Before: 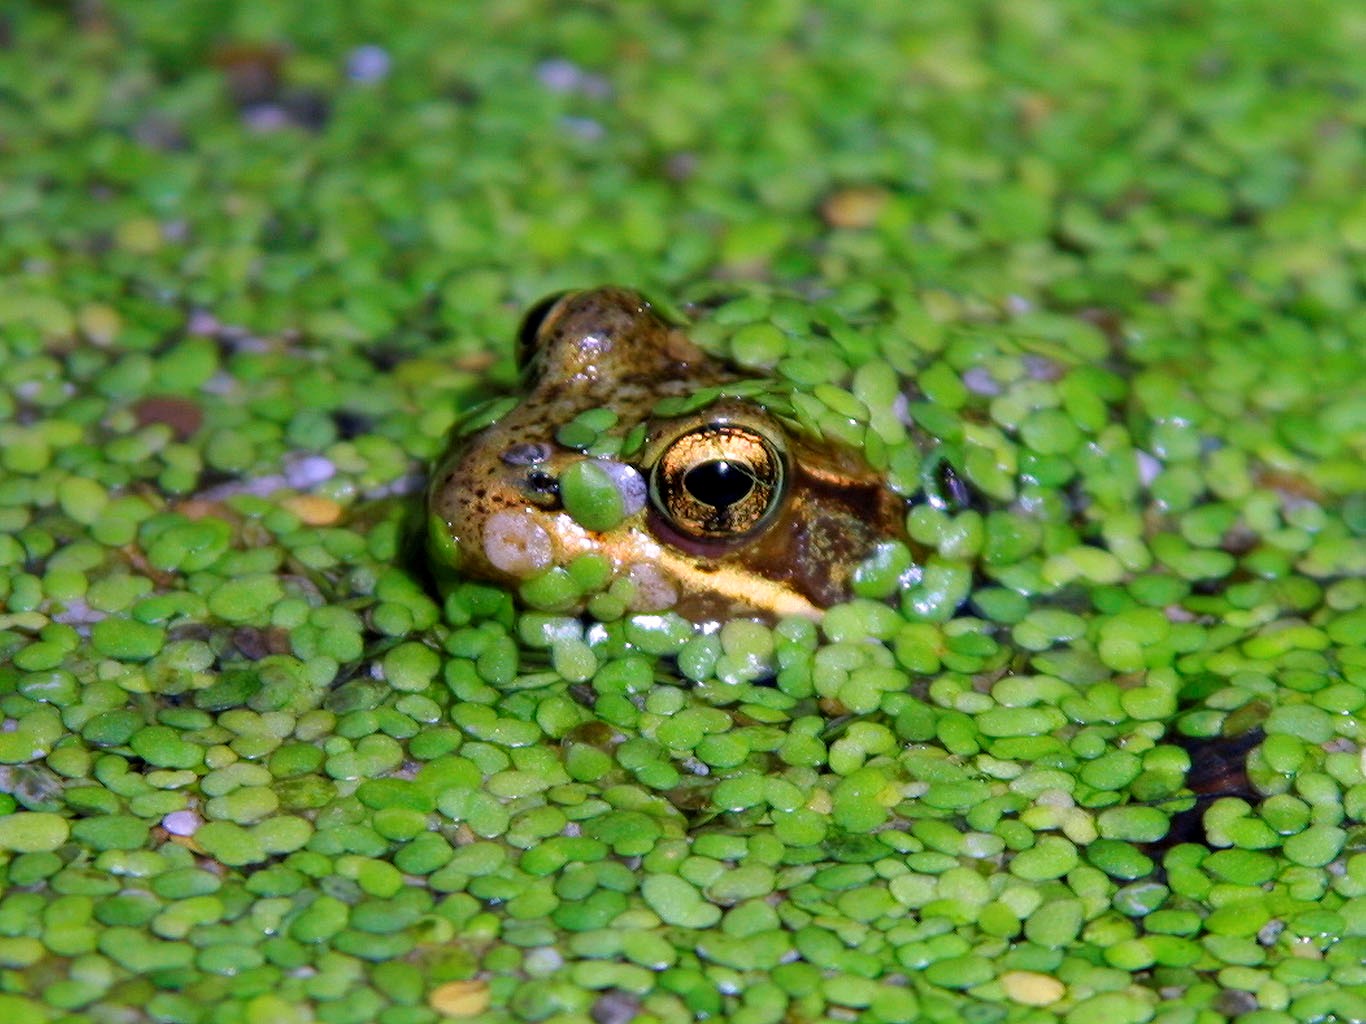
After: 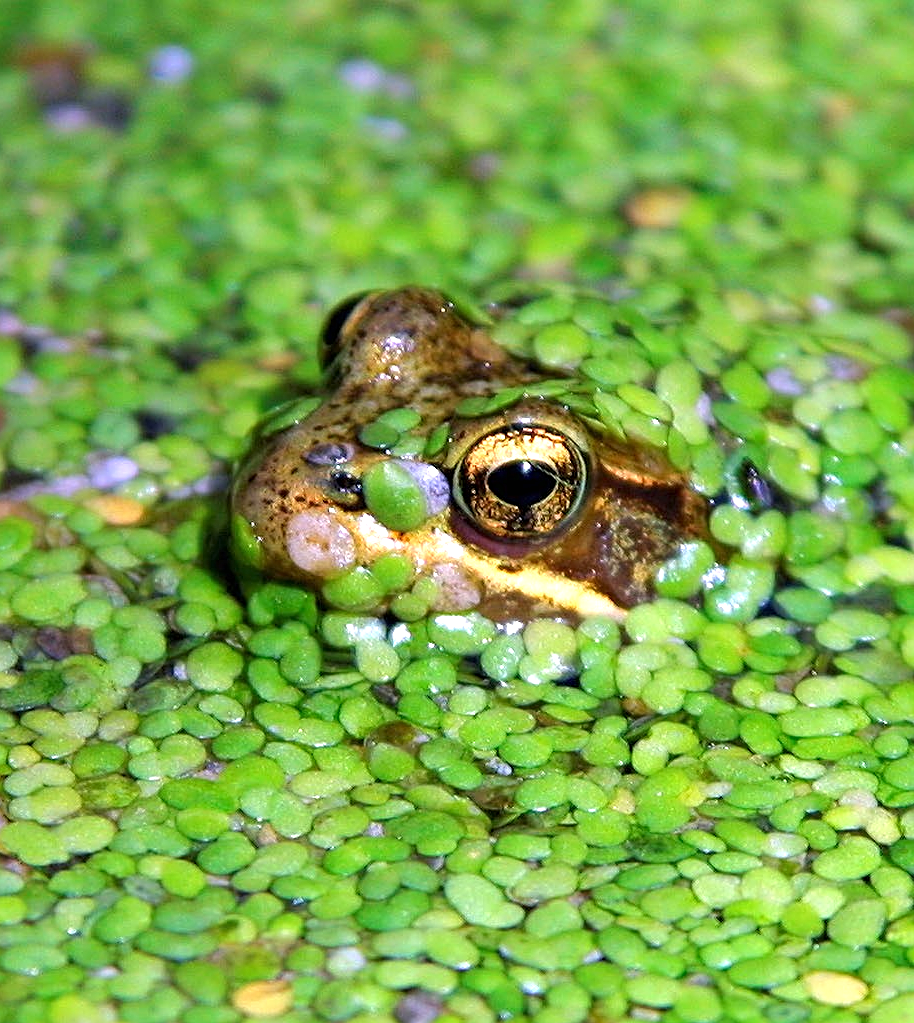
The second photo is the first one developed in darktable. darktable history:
sharpen: amount 0.49
exposure: black level correction 0, exposure 0.689 EV, compensate exposure bias true, compensate highlight preservation false
crop and rotate: left 14.482%, right 18.601%
